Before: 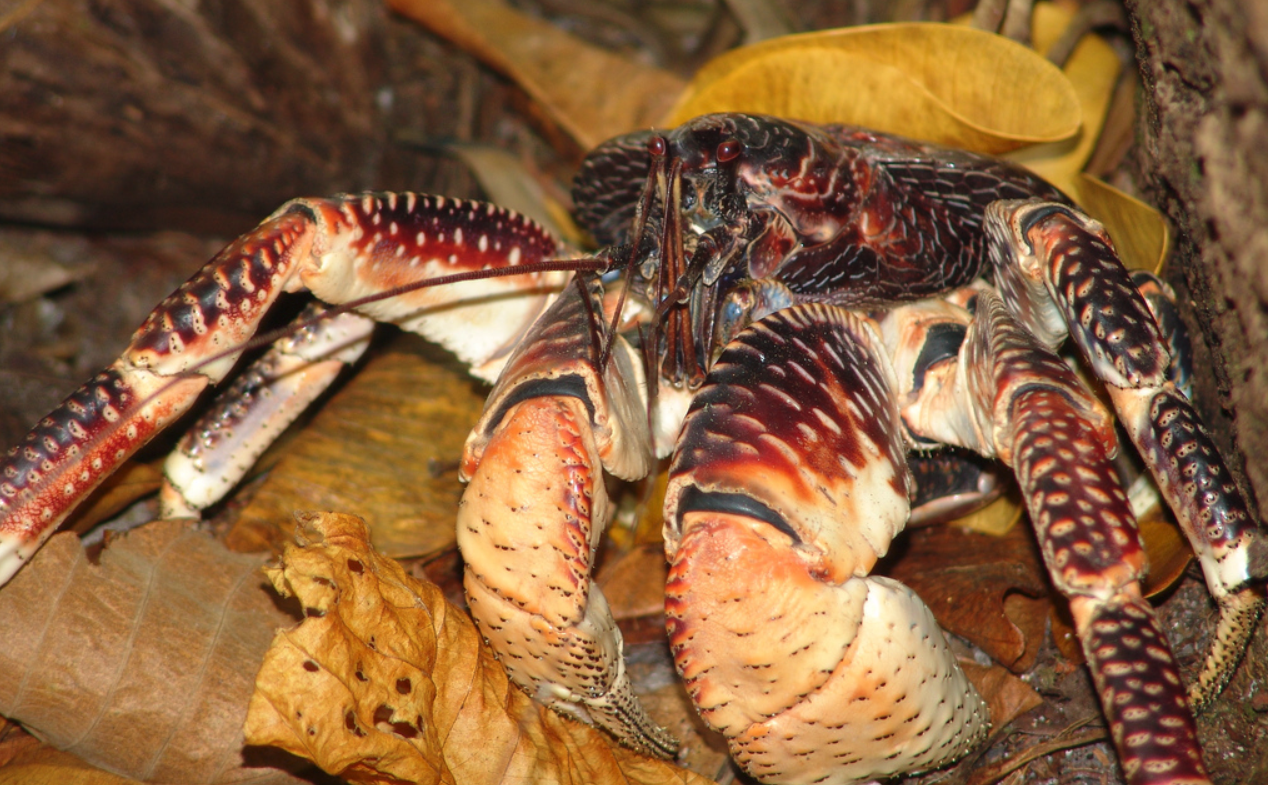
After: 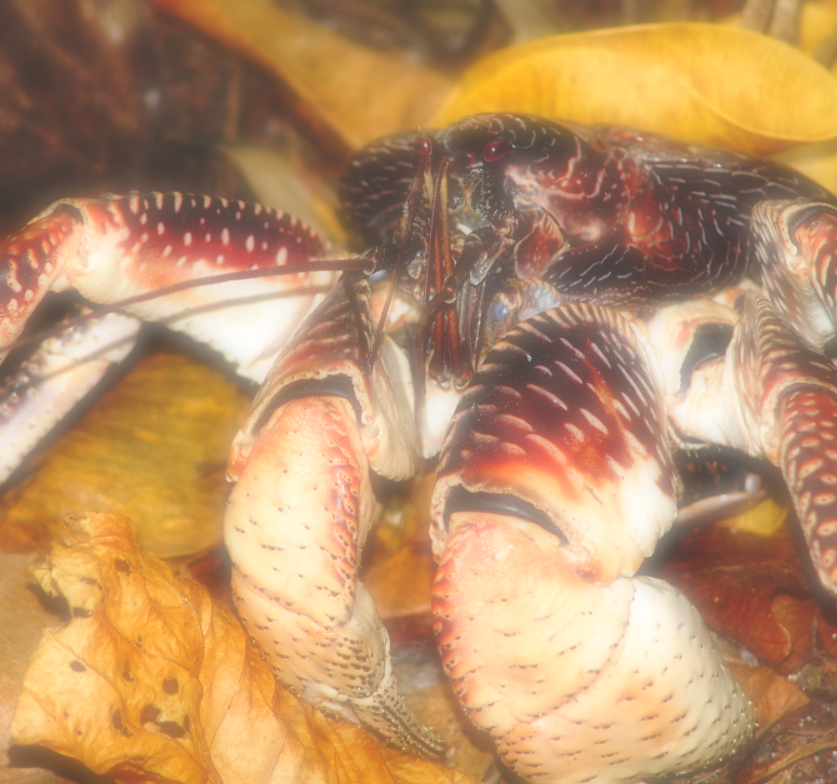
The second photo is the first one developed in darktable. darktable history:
base curve: curves: ch0 [(0, 0) (0.028, 0.03) (0.121, 0.232) (0.46, 0.748) (0.859, 0.968) (1, 1)], preserve colors none
crop and rotate: left 18.442%, right 15.508%
soften: on, module defaults
rgb curve: curves: ch0 [(0, 0.186) (0.314, 0.284) (0.775, 0.708) (1, 1)], compensate middle gray true, preserve colors none
exposure: compensate highlight preservation false
